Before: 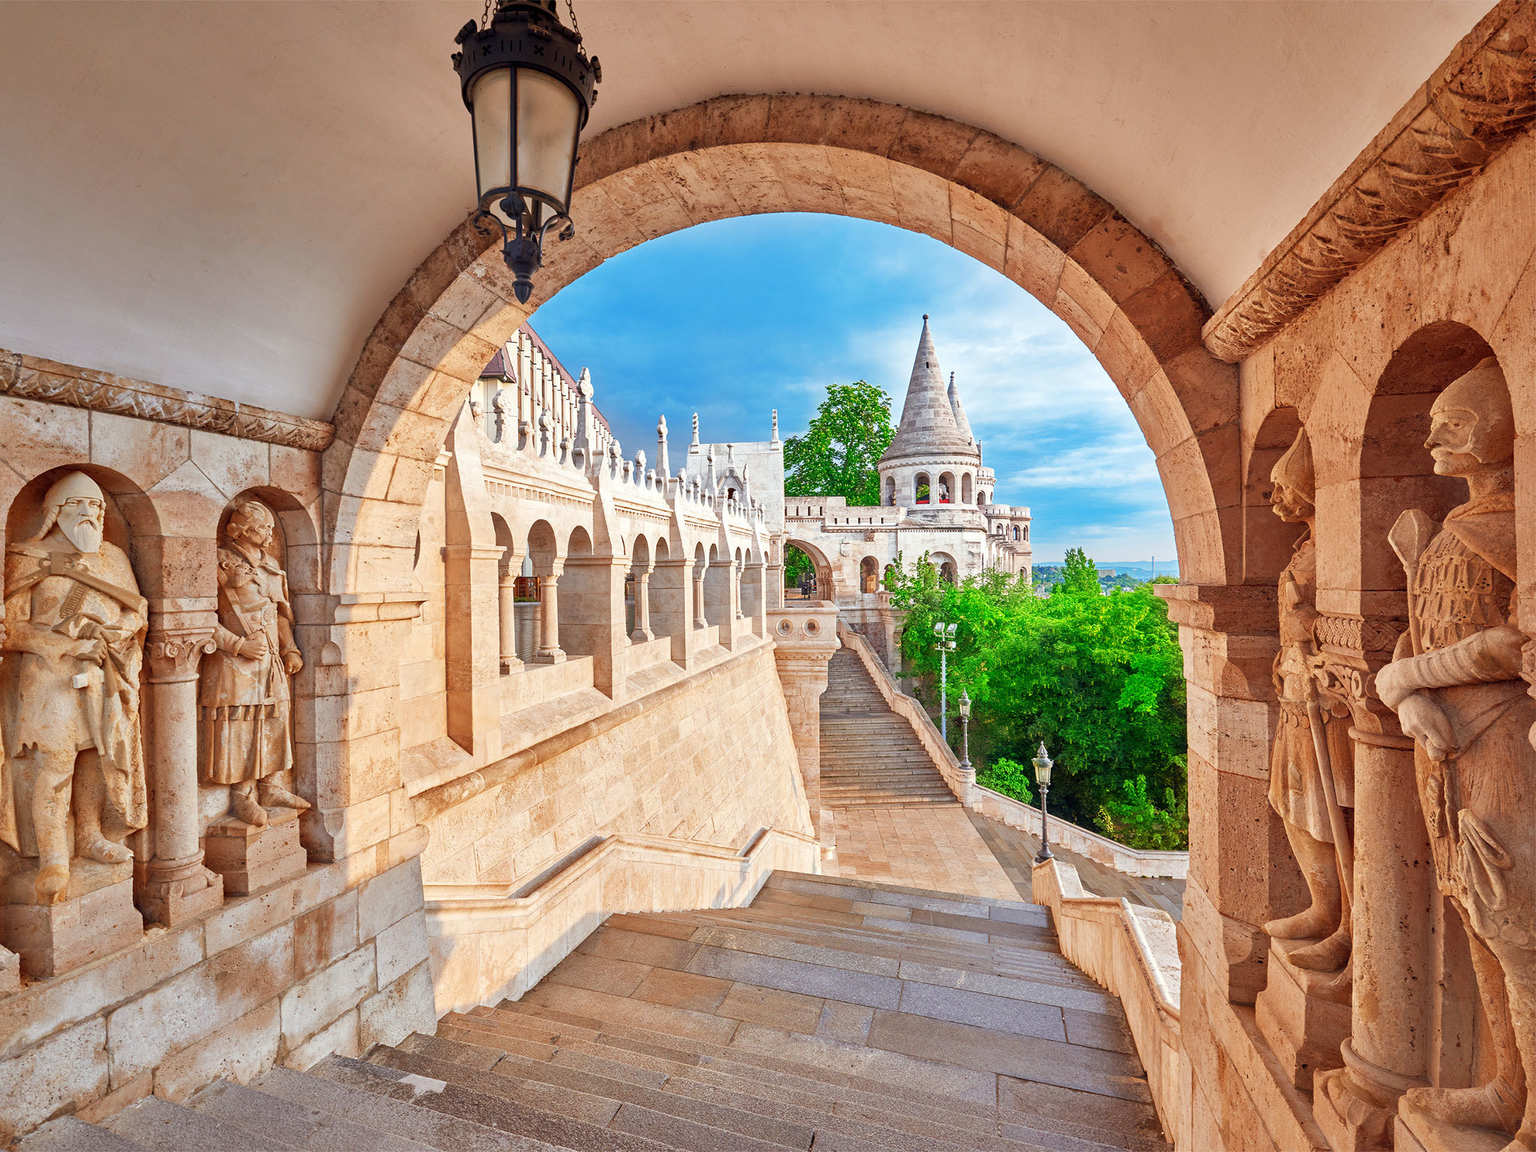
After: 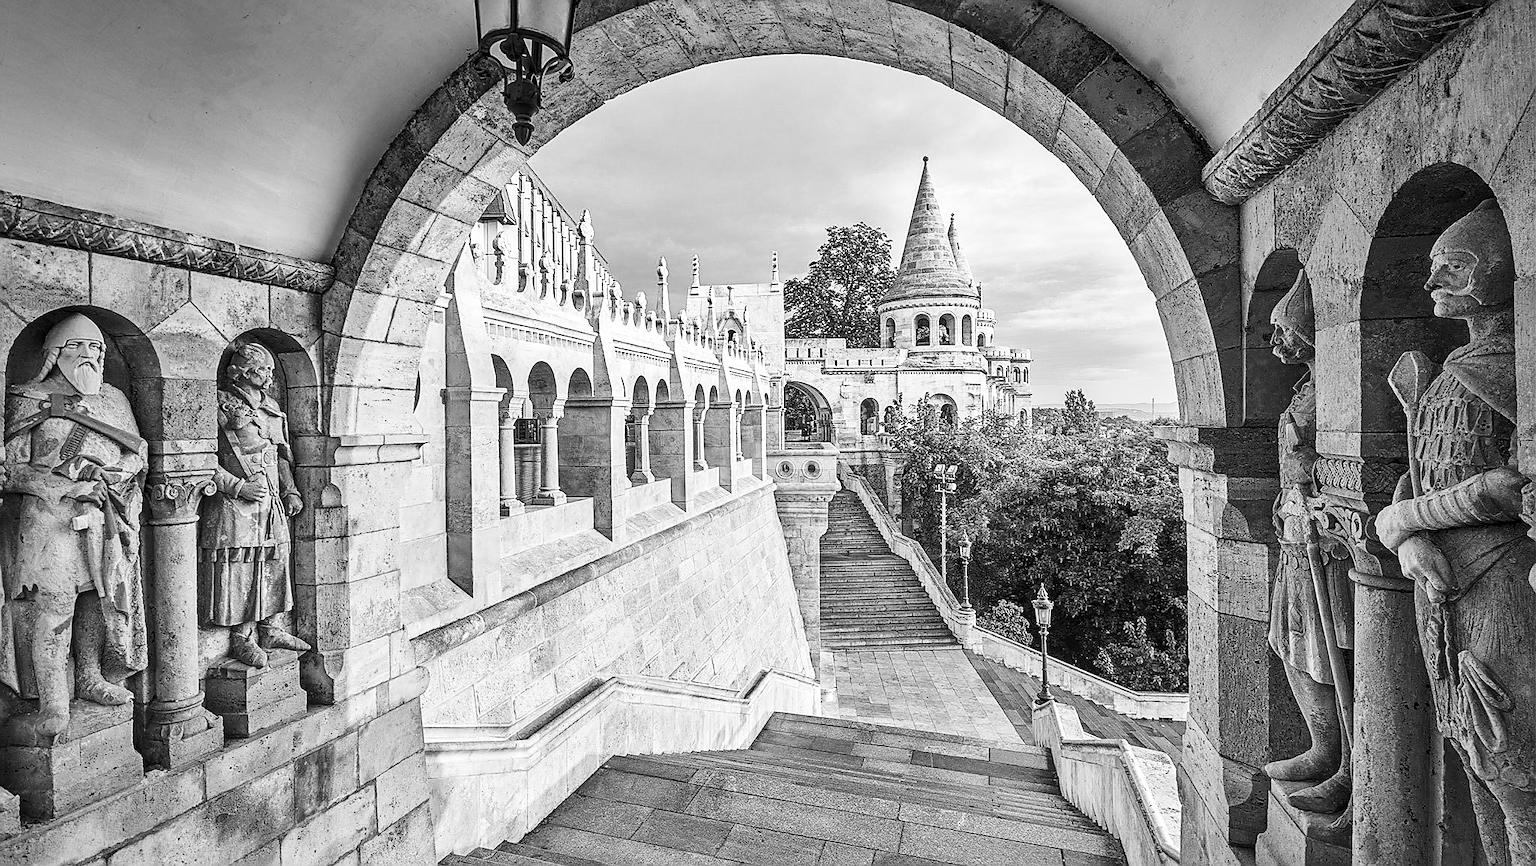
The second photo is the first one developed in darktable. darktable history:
sharpen: radius 1.401, amount 1.259, threshold 0.809
tone equalizer: on, module defaults
local contrast: on, module defaults
crop: top 13.802%, bottom 10.976%
vignetting: fall-off radius 101.31%, width/height ratio 1.34
color calibration: output gray [0.267, 0.423, 0.261, 0], illuminant custom, x 0.367, y 0.392, temperature 4437.94 K
contrast brightness saturation: contrast 0.286
